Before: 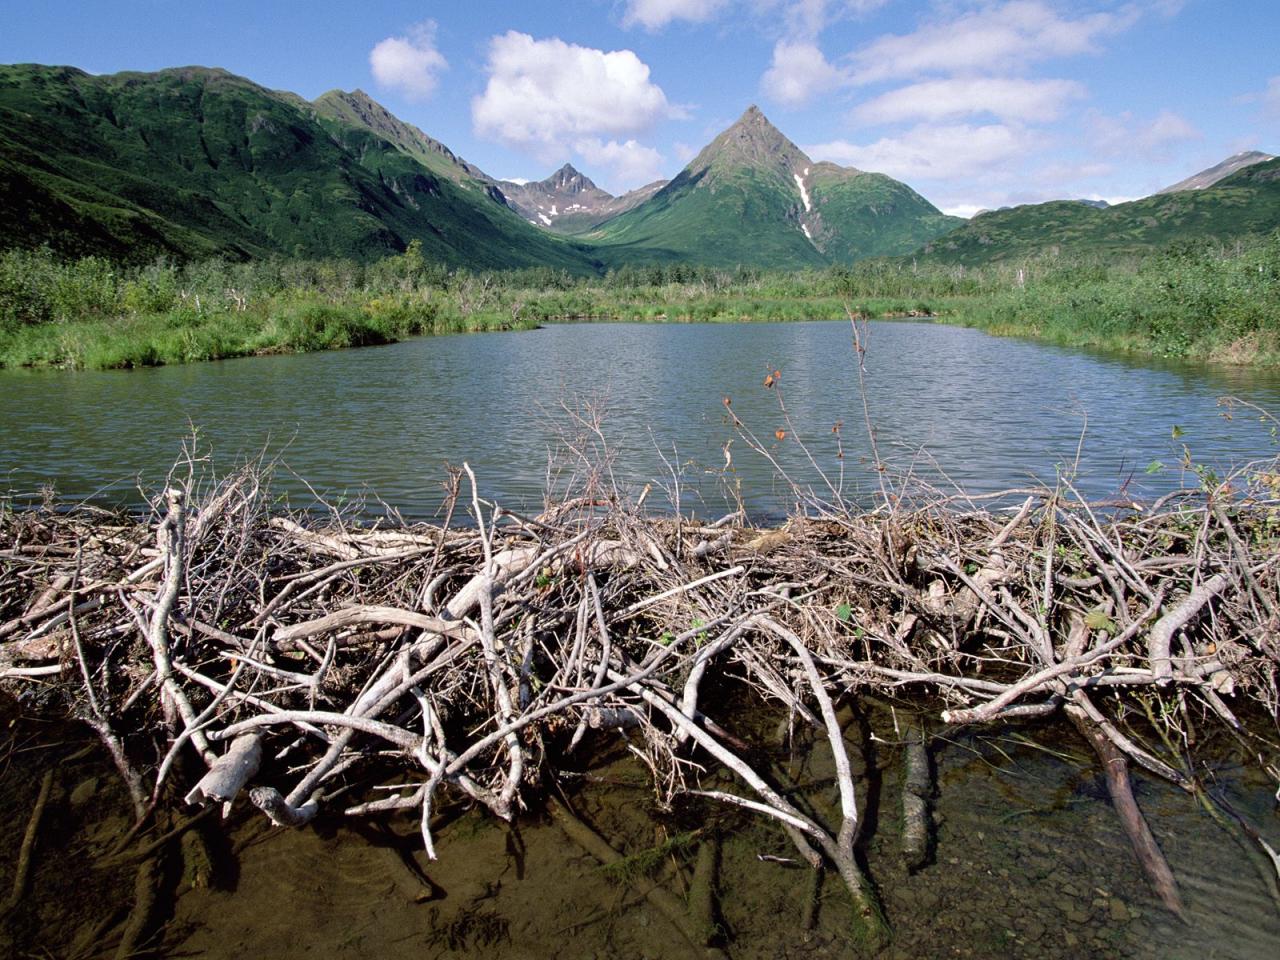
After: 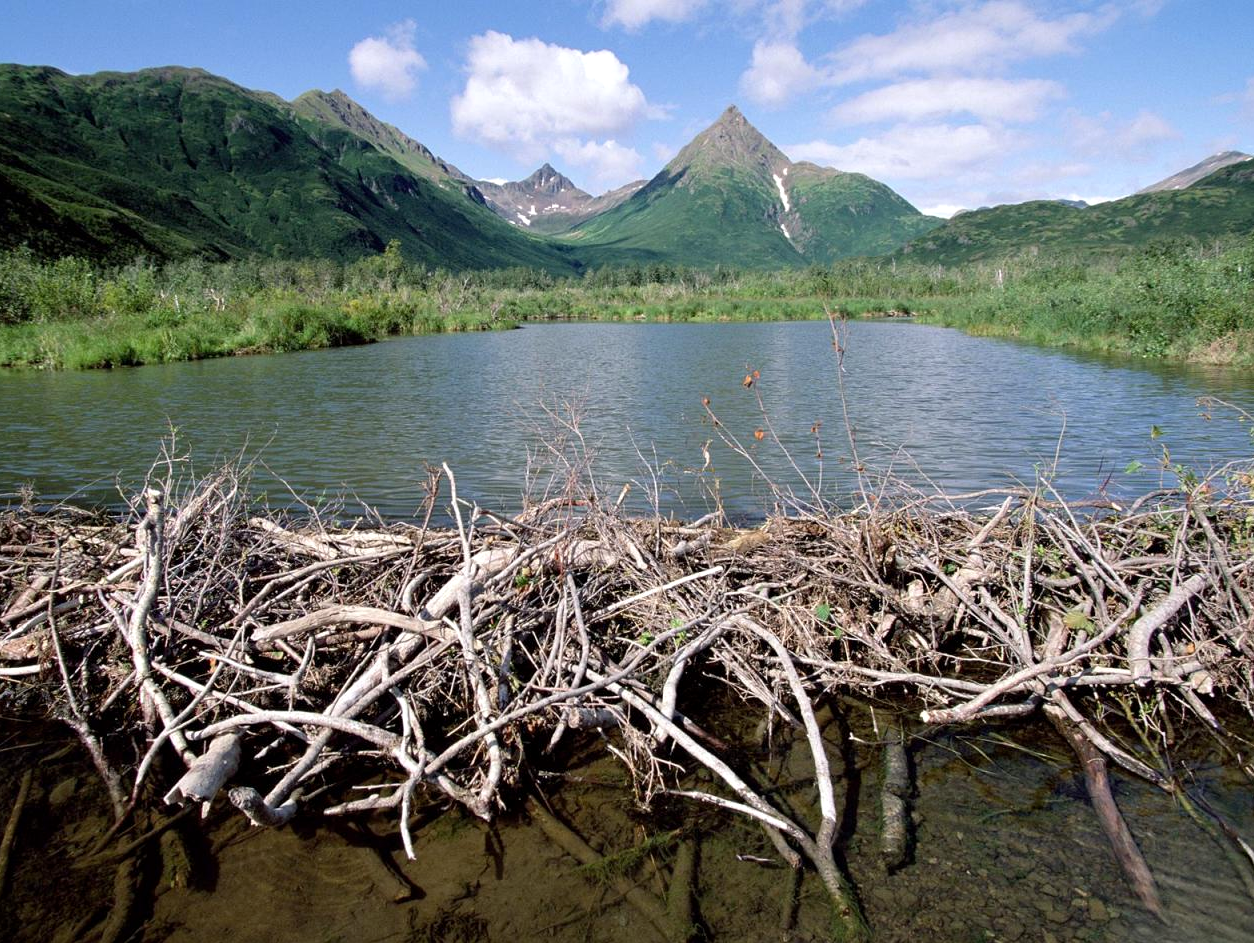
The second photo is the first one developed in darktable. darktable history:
crop: left 1.708%, right 0.285%, bottom 1.756%
exposure: black level correction 0.001, exposure 0.144 EV, compensate exposure bias true, compensate highlight preservation false
